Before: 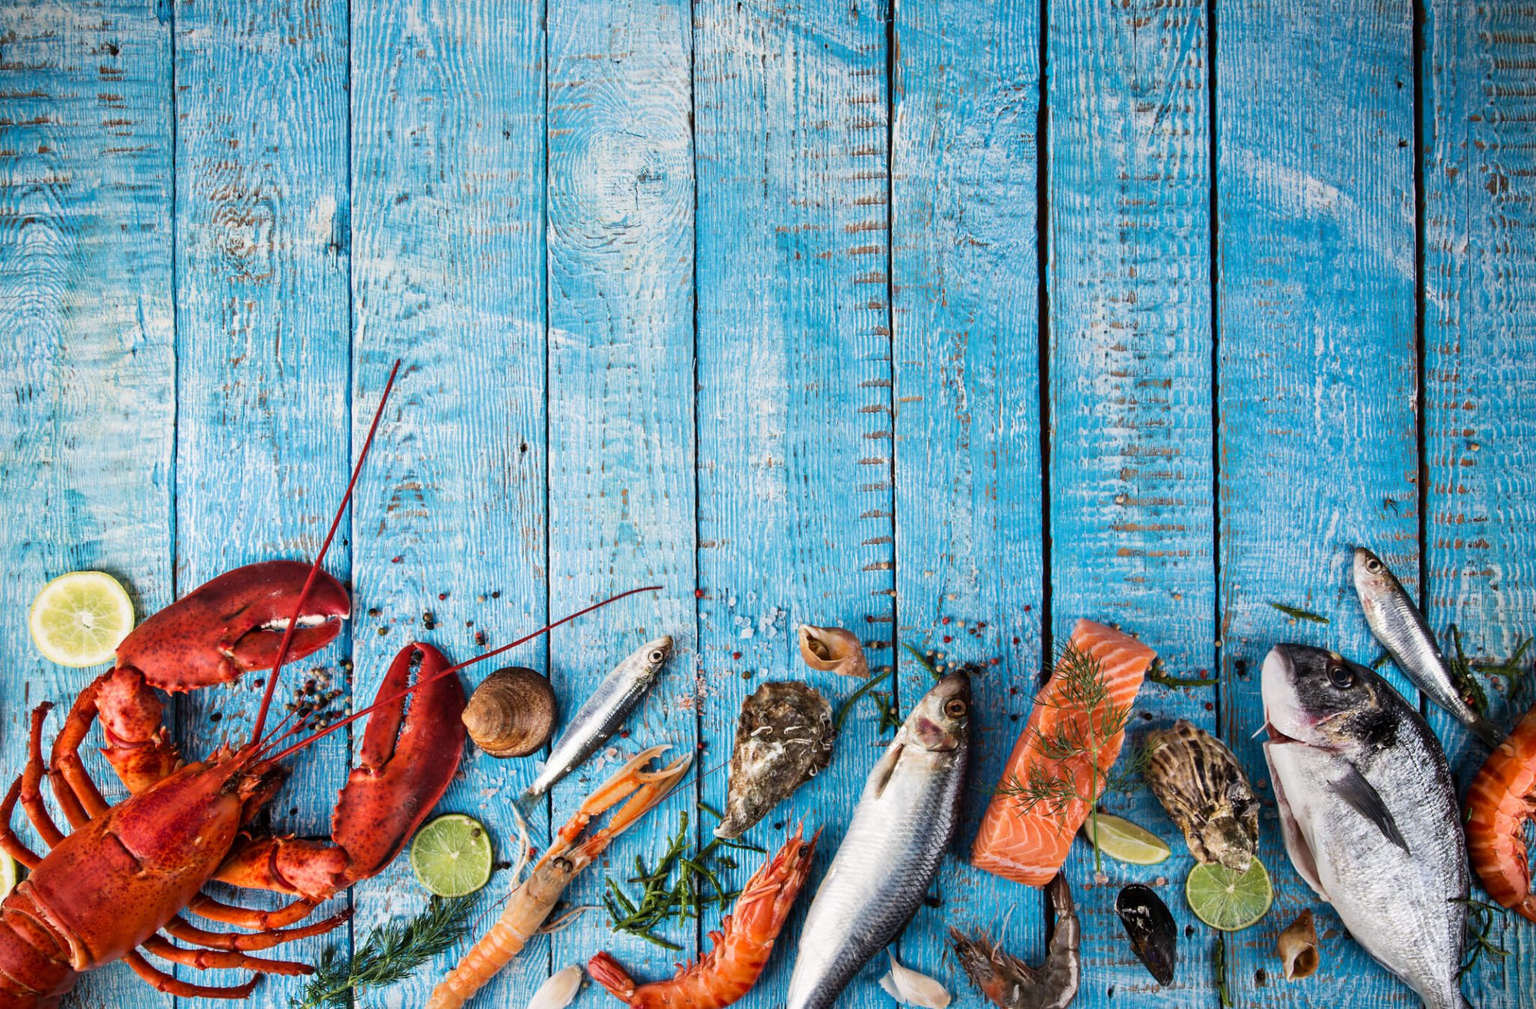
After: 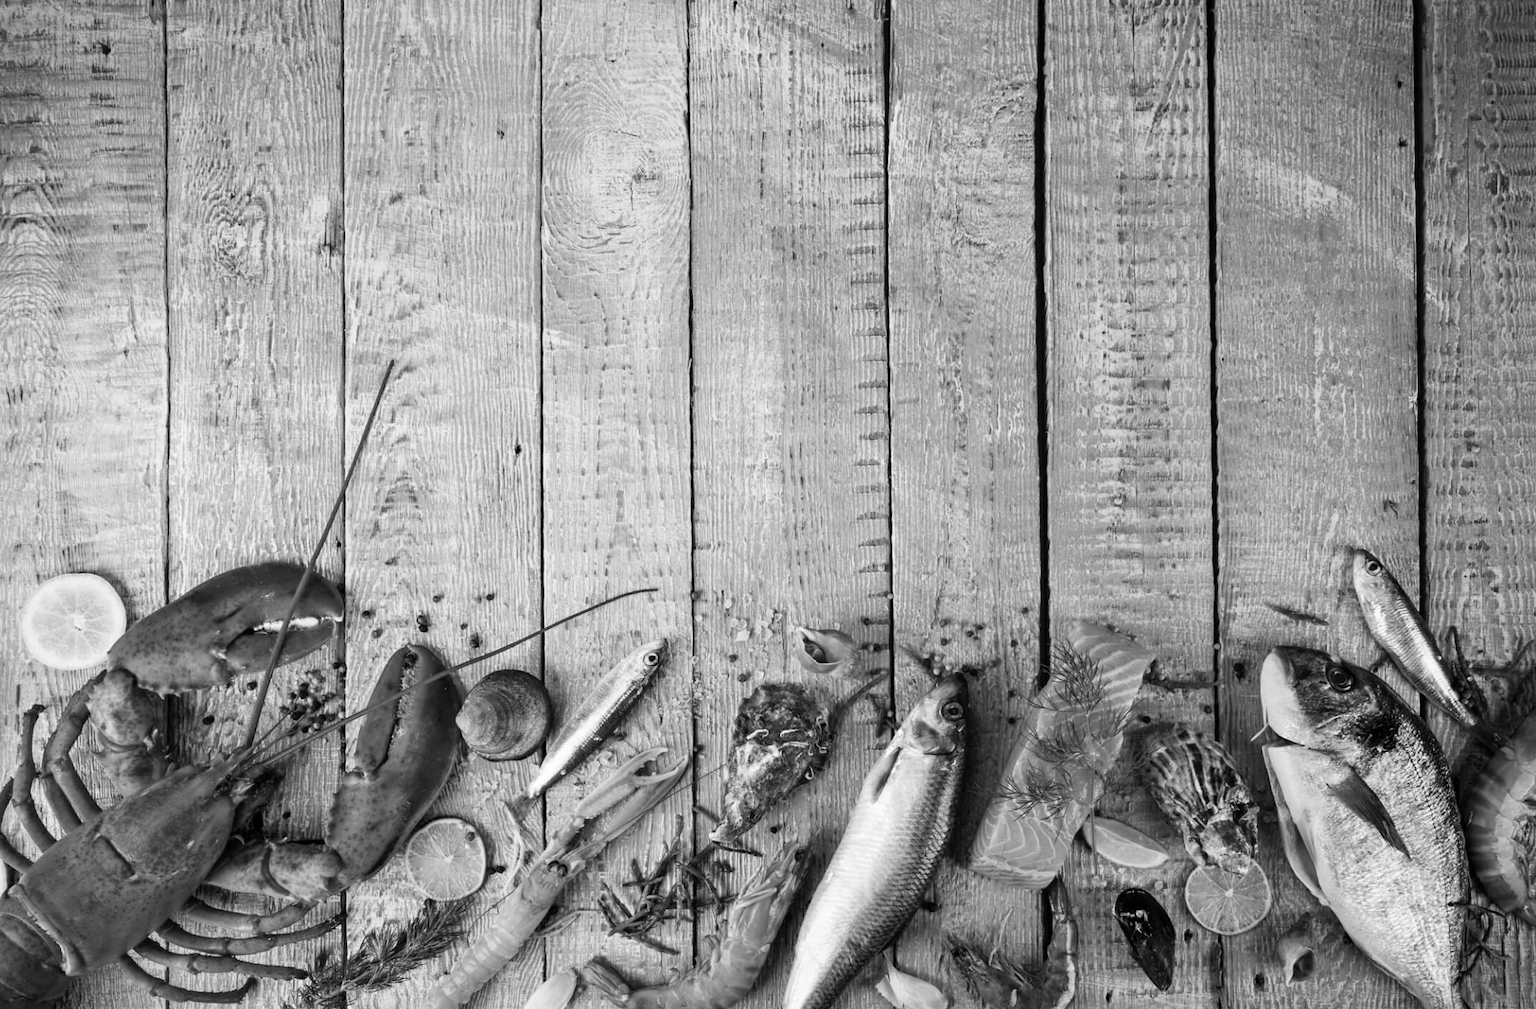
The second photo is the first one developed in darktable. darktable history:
crop and rotate: left 0.614%, top 0.179%, bottom 0.309%
color balance: on, module defaults
monochrome: on, module defaults
shadows and highlights: shadows -70, highlights 35, soften with gaussian
